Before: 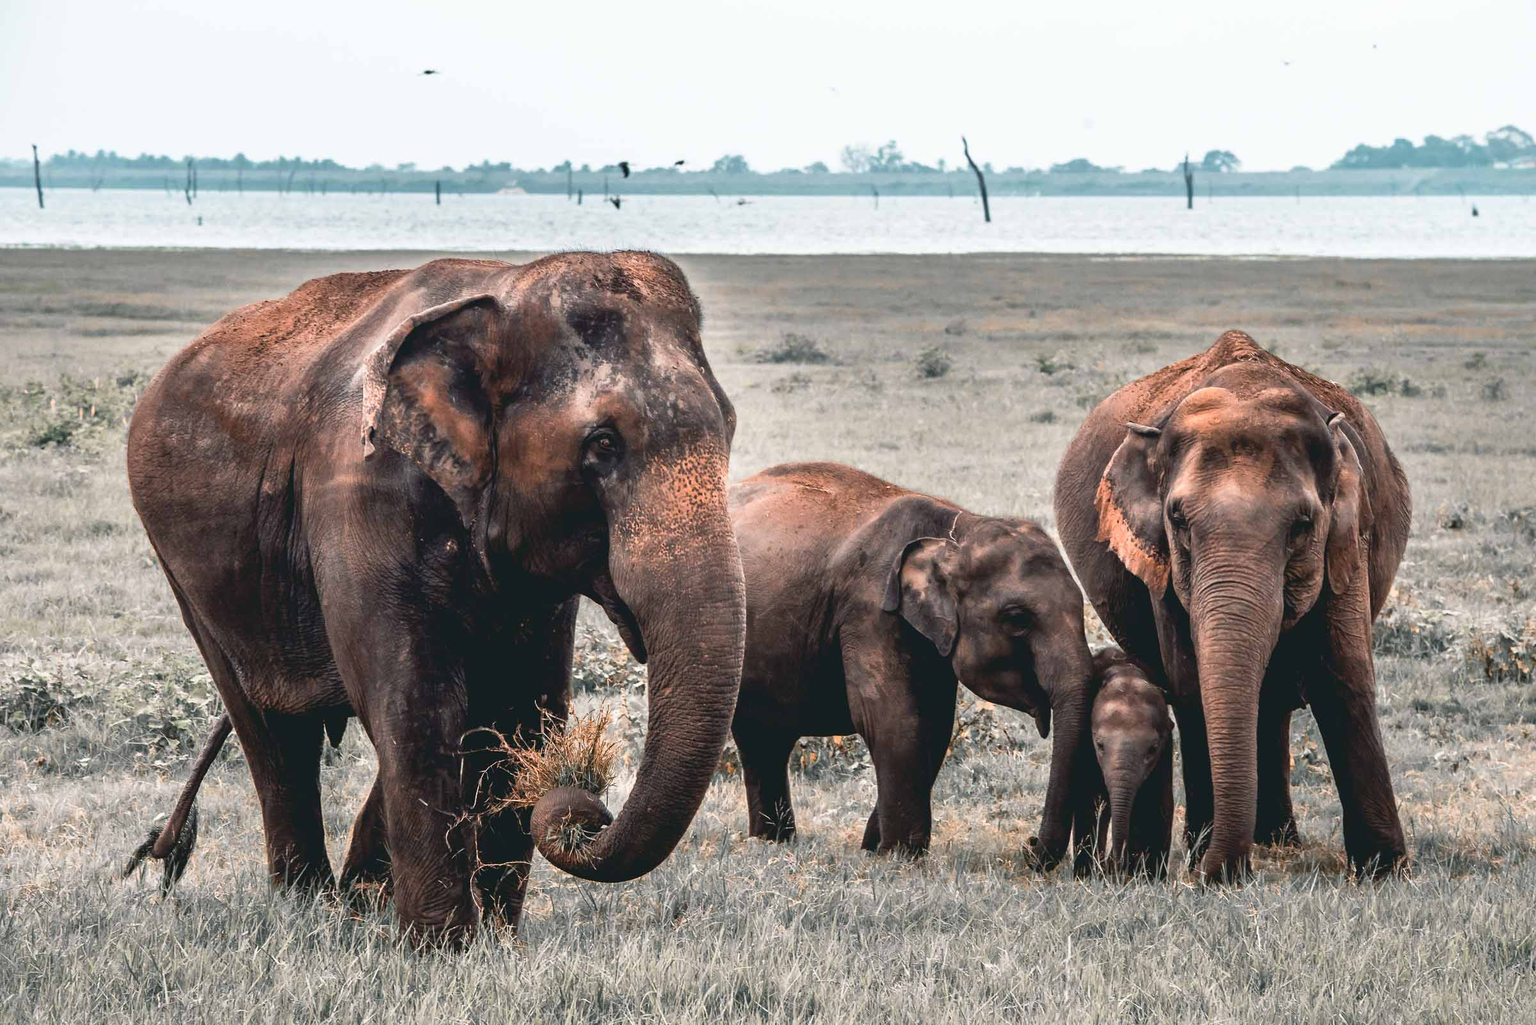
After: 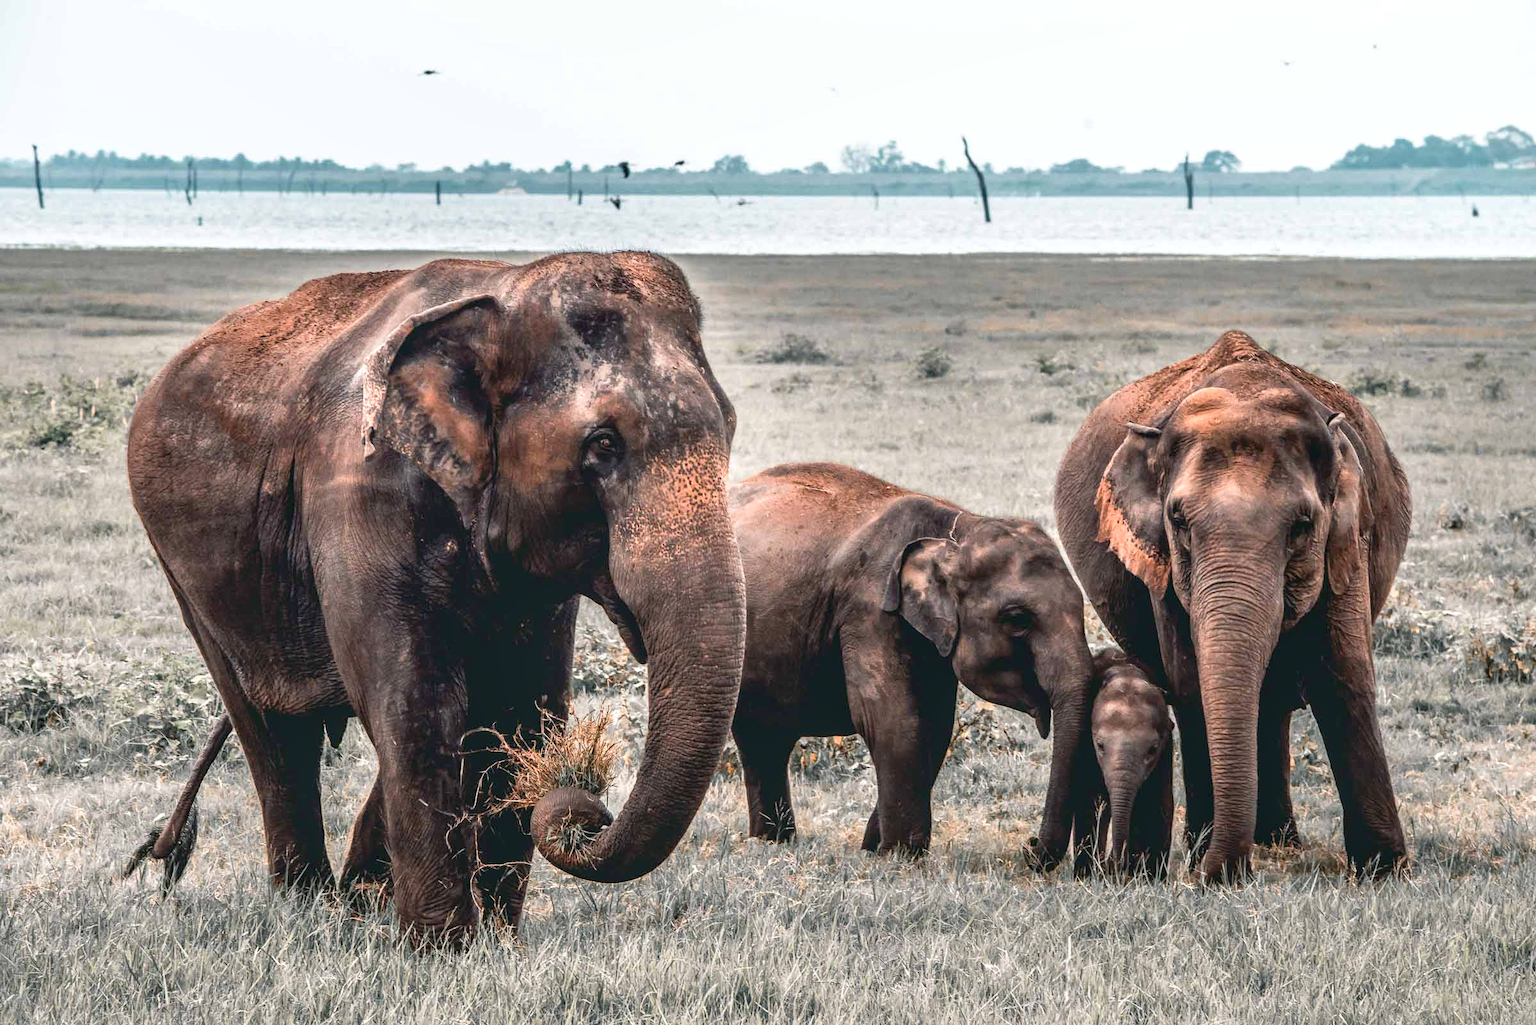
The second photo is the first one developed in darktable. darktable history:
levels: levels [0, 0.478, 1]
local contrast: detail 130%
